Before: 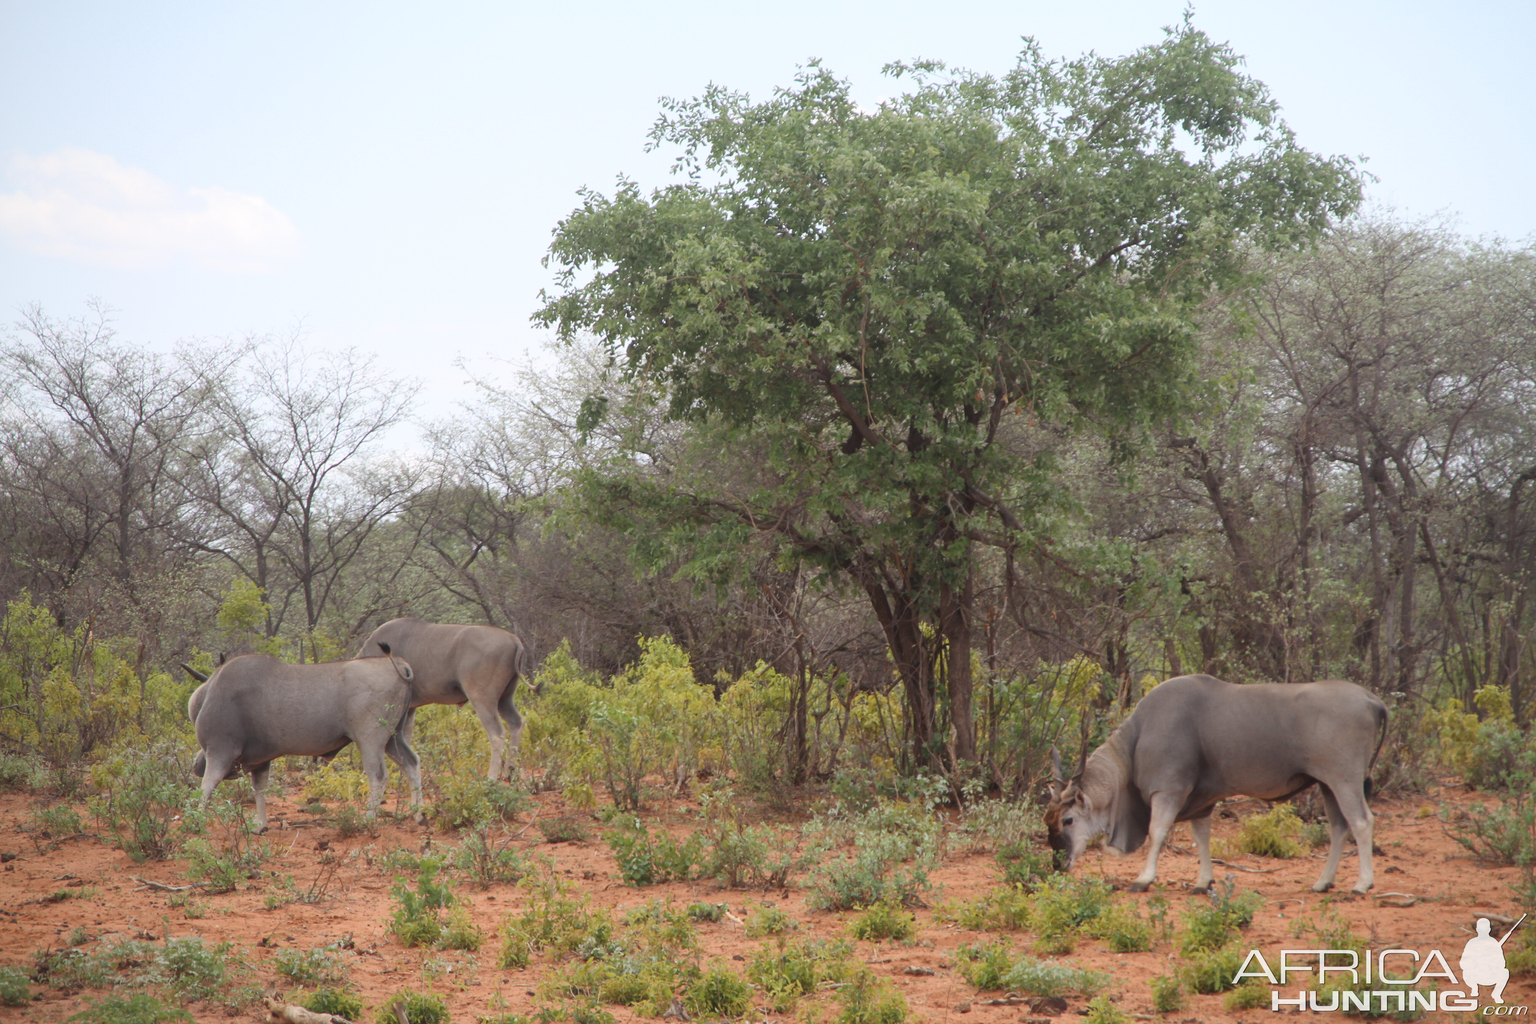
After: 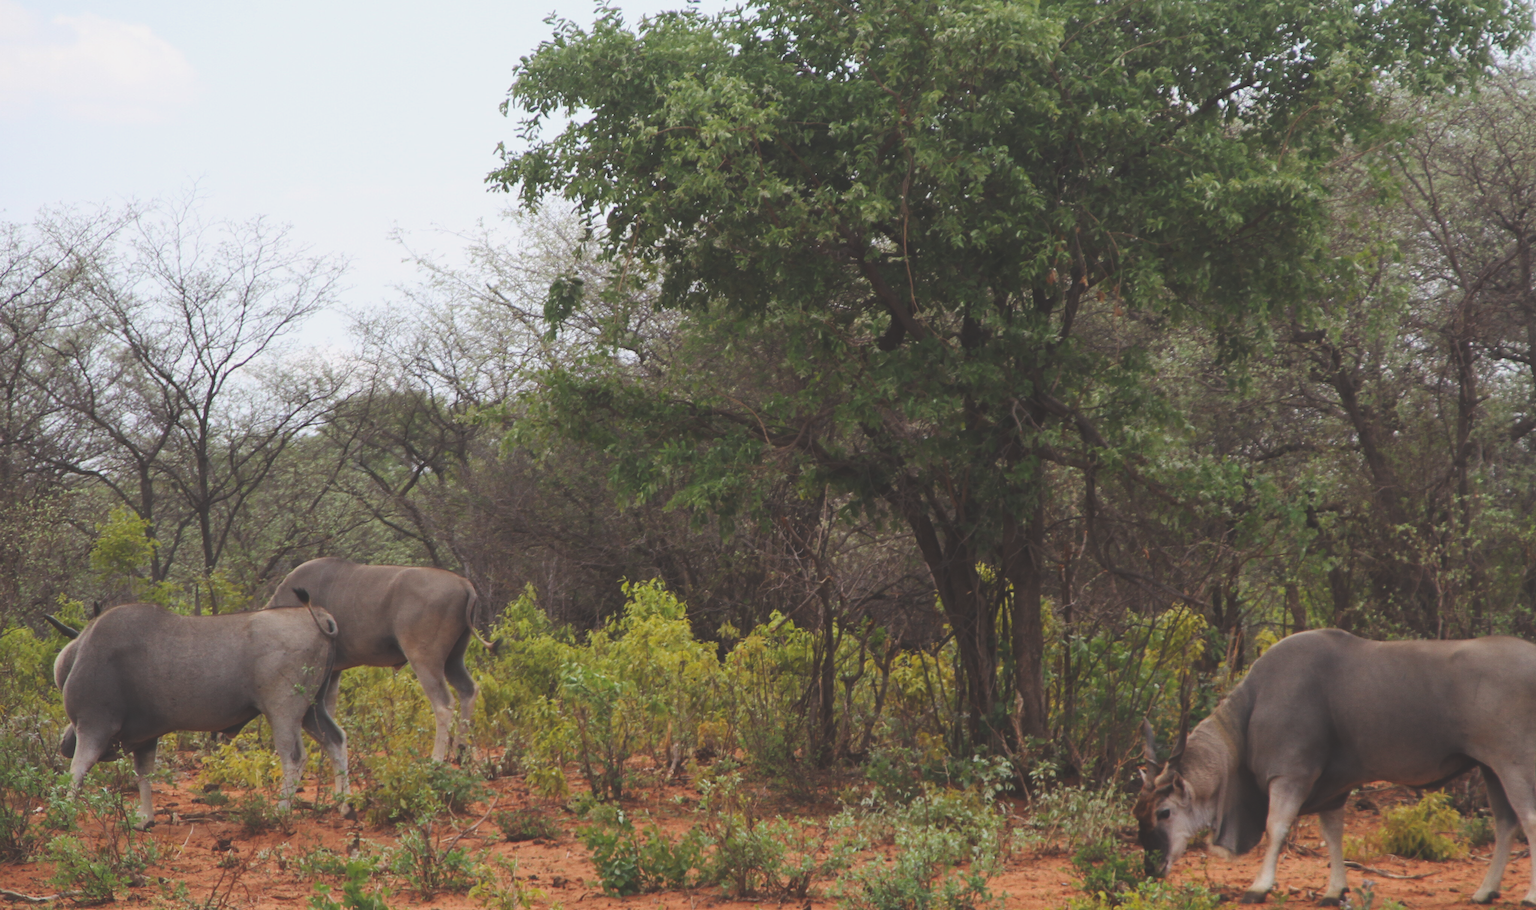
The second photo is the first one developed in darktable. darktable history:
tone curve: curves: ch0 [(0, 0.142) (0.384, 0.314) (0.752, 0.711) (0.991, 0.95)]; ch1 [(0.006, 0.129) (0.346, 0.384) (1, 1)]; ch2 [(0.003, 0.057) (0.261, 0.248) (1, 1)], preserve colors none
crop: left 9.501%, top 17.229%, right 11.226%, bottom 12.299%
